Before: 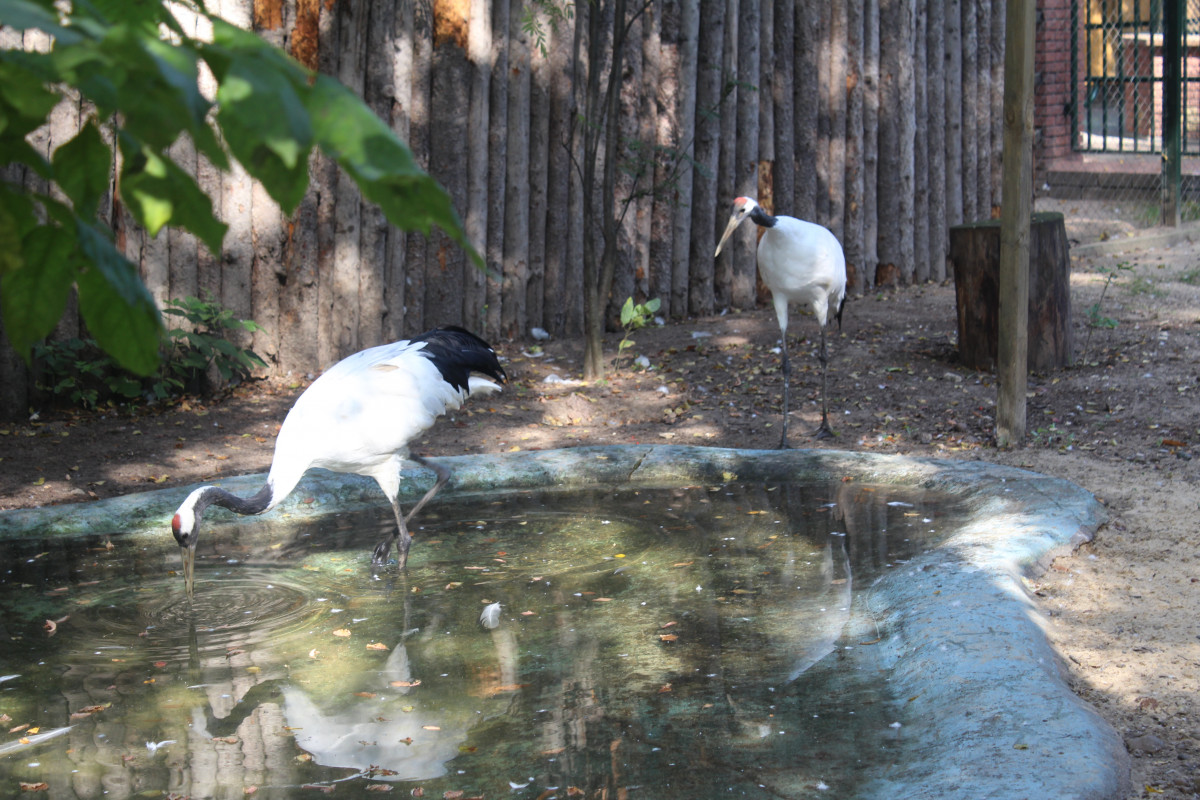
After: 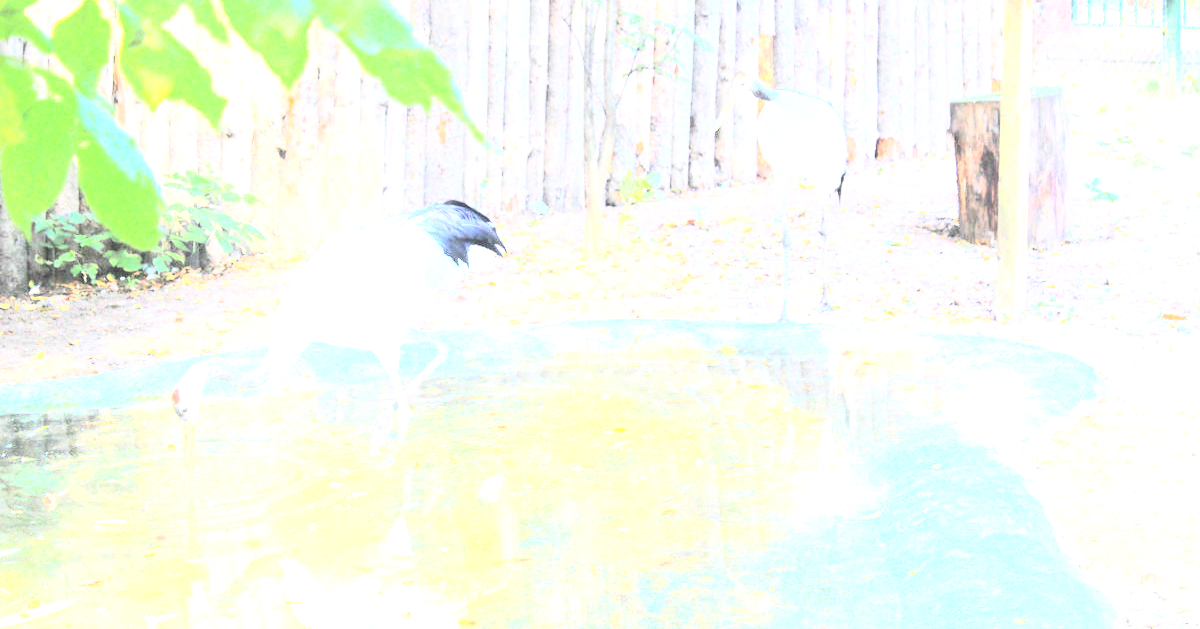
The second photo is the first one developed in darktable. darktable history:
crop and rotate: top 15.774%, bottom 5.506%
rgb curve: curves: ch0 [(0, 0) (0.21, 0.15) (0.24, 0.21) (0.5, 0.75) (0.75, 0.96) (0.89, 0.99) (1, 1)]; ch1 [(0, 0.02) (0.21, 0.13) (0.25, 0.2) (0.5, 0.67) (0.75, 0.9) (0.89, 0.97) (1, 1)]; ch2 [(0, 0.02) (0.21, 0.13) (0.25, 0.2) (0.5, 0.67) (0.75, 0.9) (0.89, 0.97) (1, 1)], compensate middle gray true
exposure: black level correction 0, exposure 4 EV, compensate exposure bias true, compensate highlight preservation false
